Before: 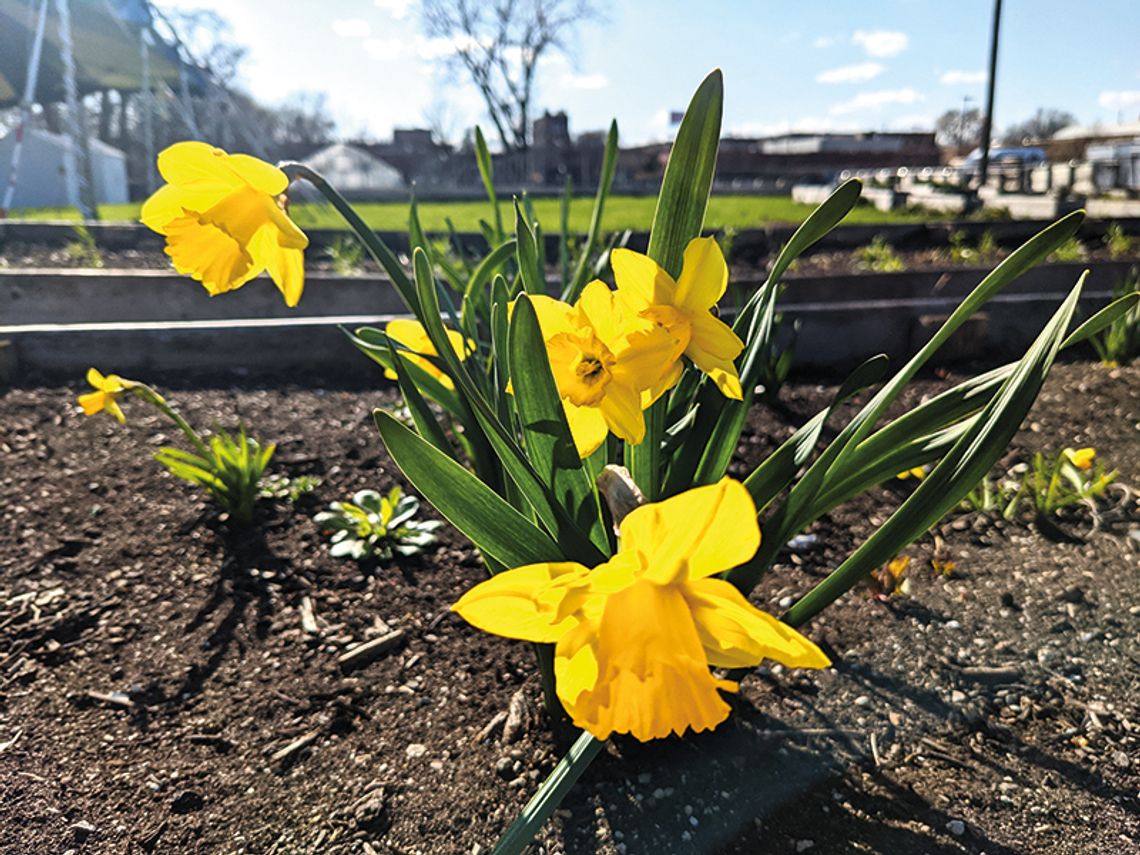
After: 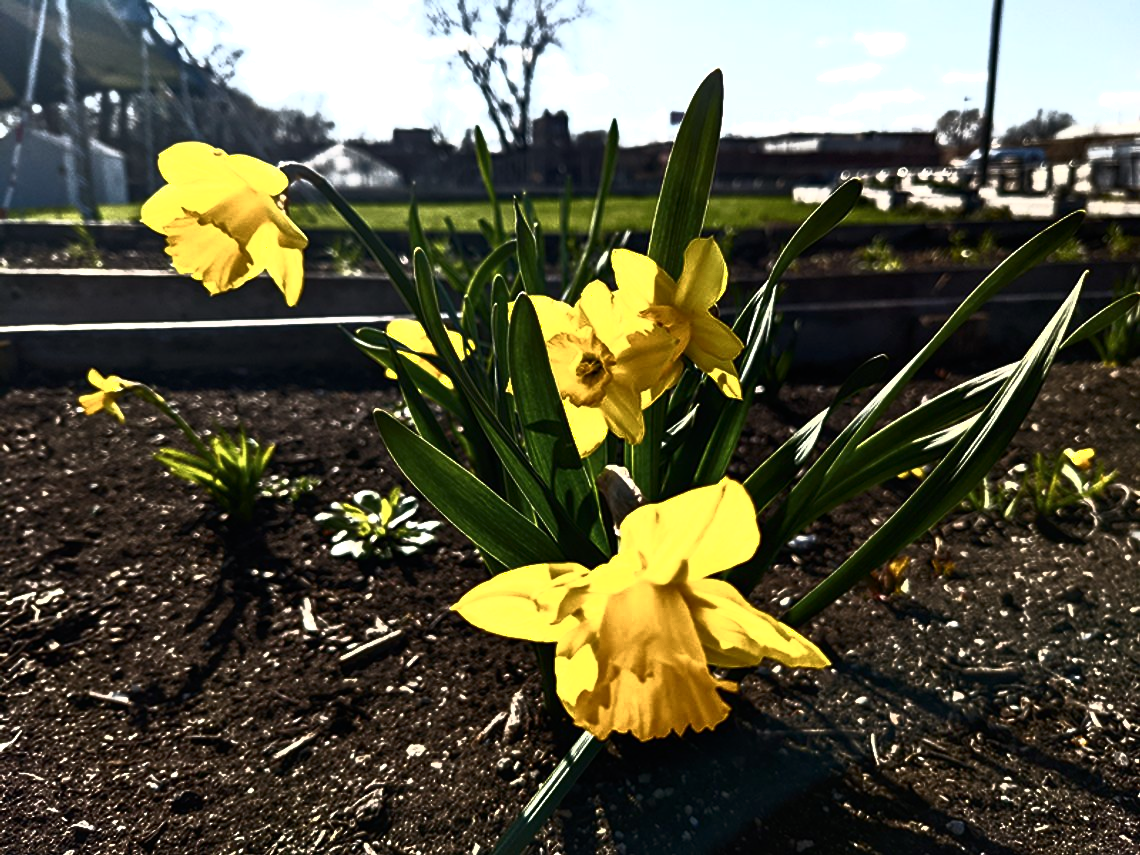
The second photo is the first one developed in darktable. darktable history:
shadows and highlights: shadows 0, highlights 40
contrast brightness saturation: contrast 0.28
base curve: curves: ch0 [(0, 0) (0.564, 0.291) (0.802, 0.731) (1, 1)]
exposure: black level correction 0, exposure 0.2 EV, compensate exposure bias true, compensate highlight preservation false
white balance: red 1.009, blue 0.985
